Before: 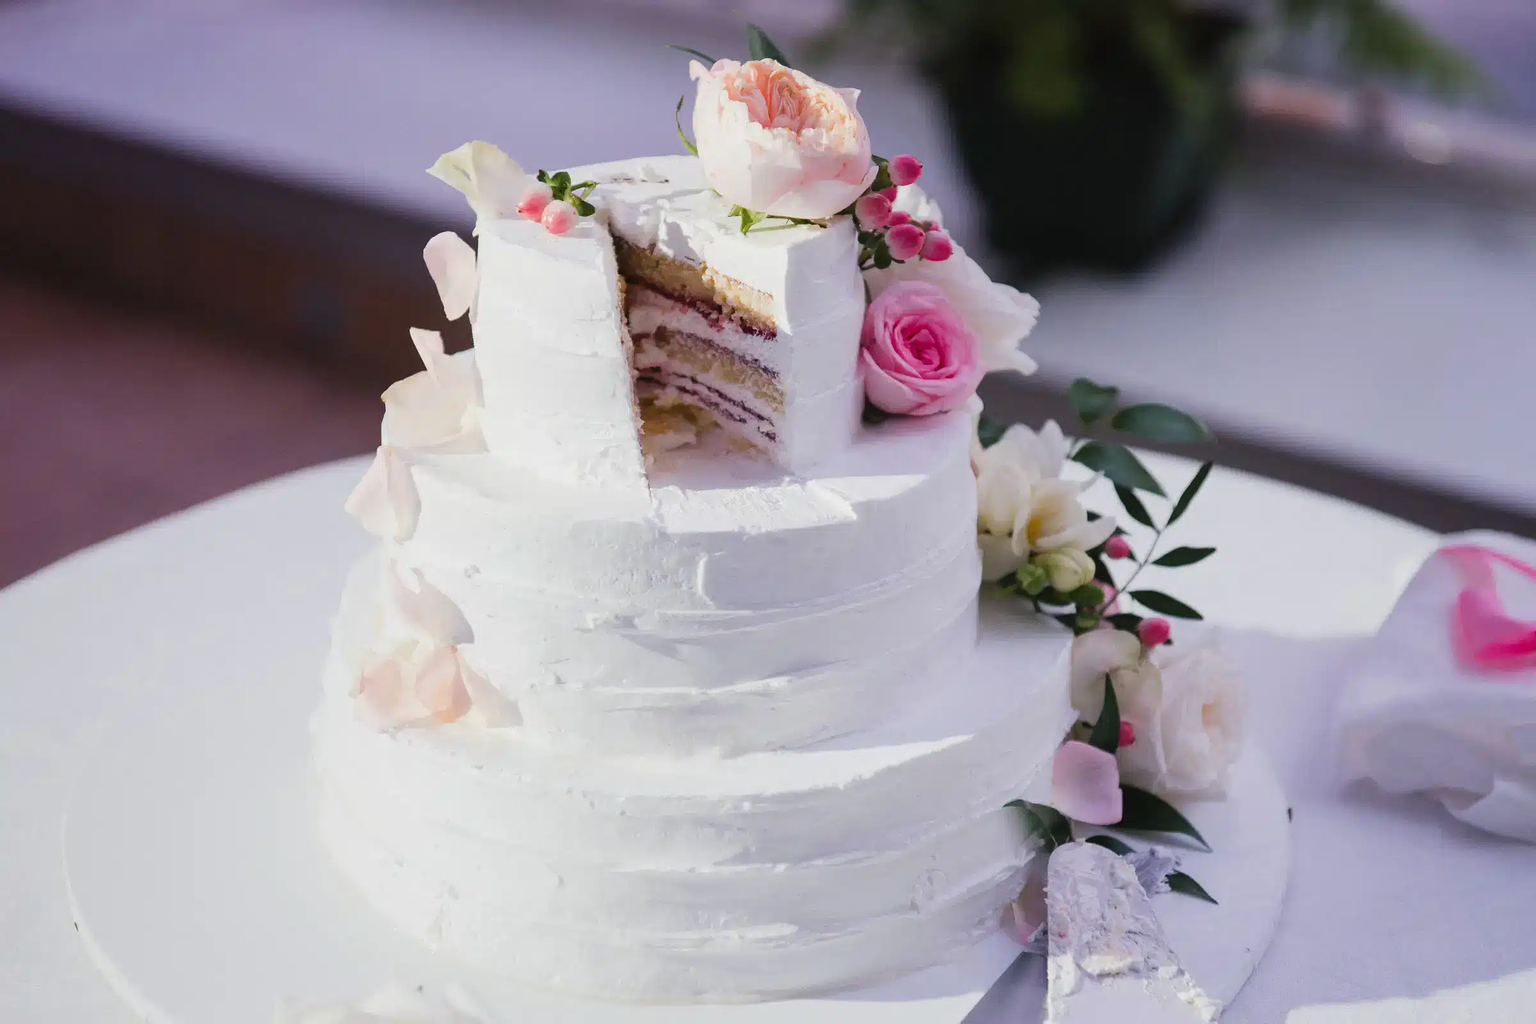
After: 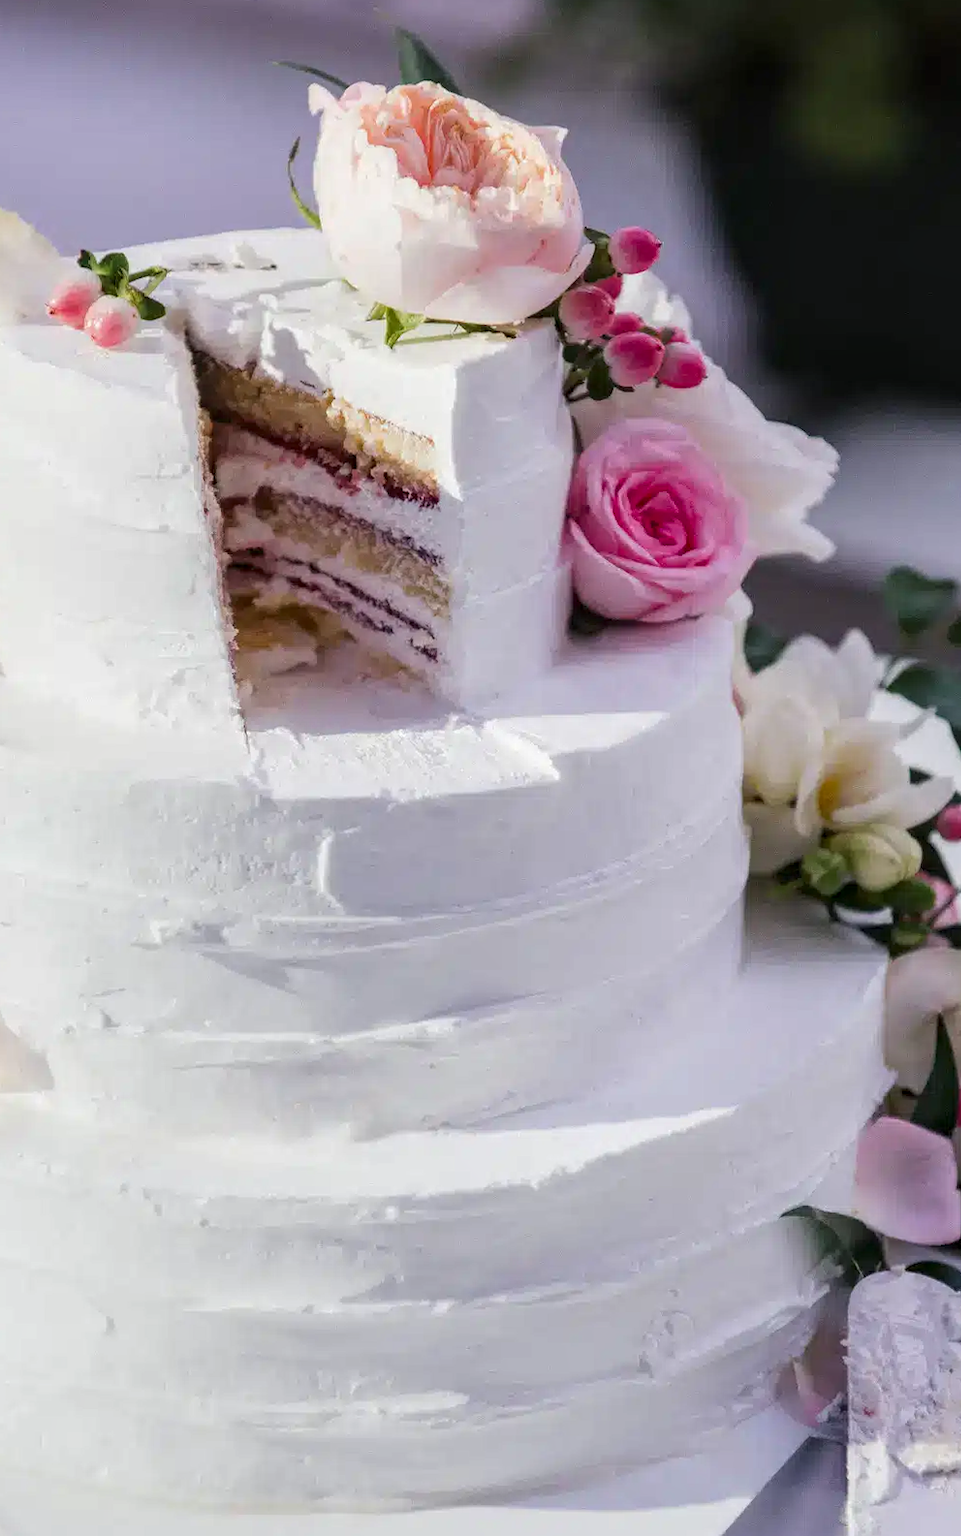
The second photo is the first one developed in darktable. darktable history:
local contrast: detail 130%
crop: left 31.229%, right 27.105%
rotate and perspective: rotation 0.192°, lens shift (horizontal) -0.015, crop left 0.005, crop right 0.996, crop top 0.006, crop bottom 0.99
